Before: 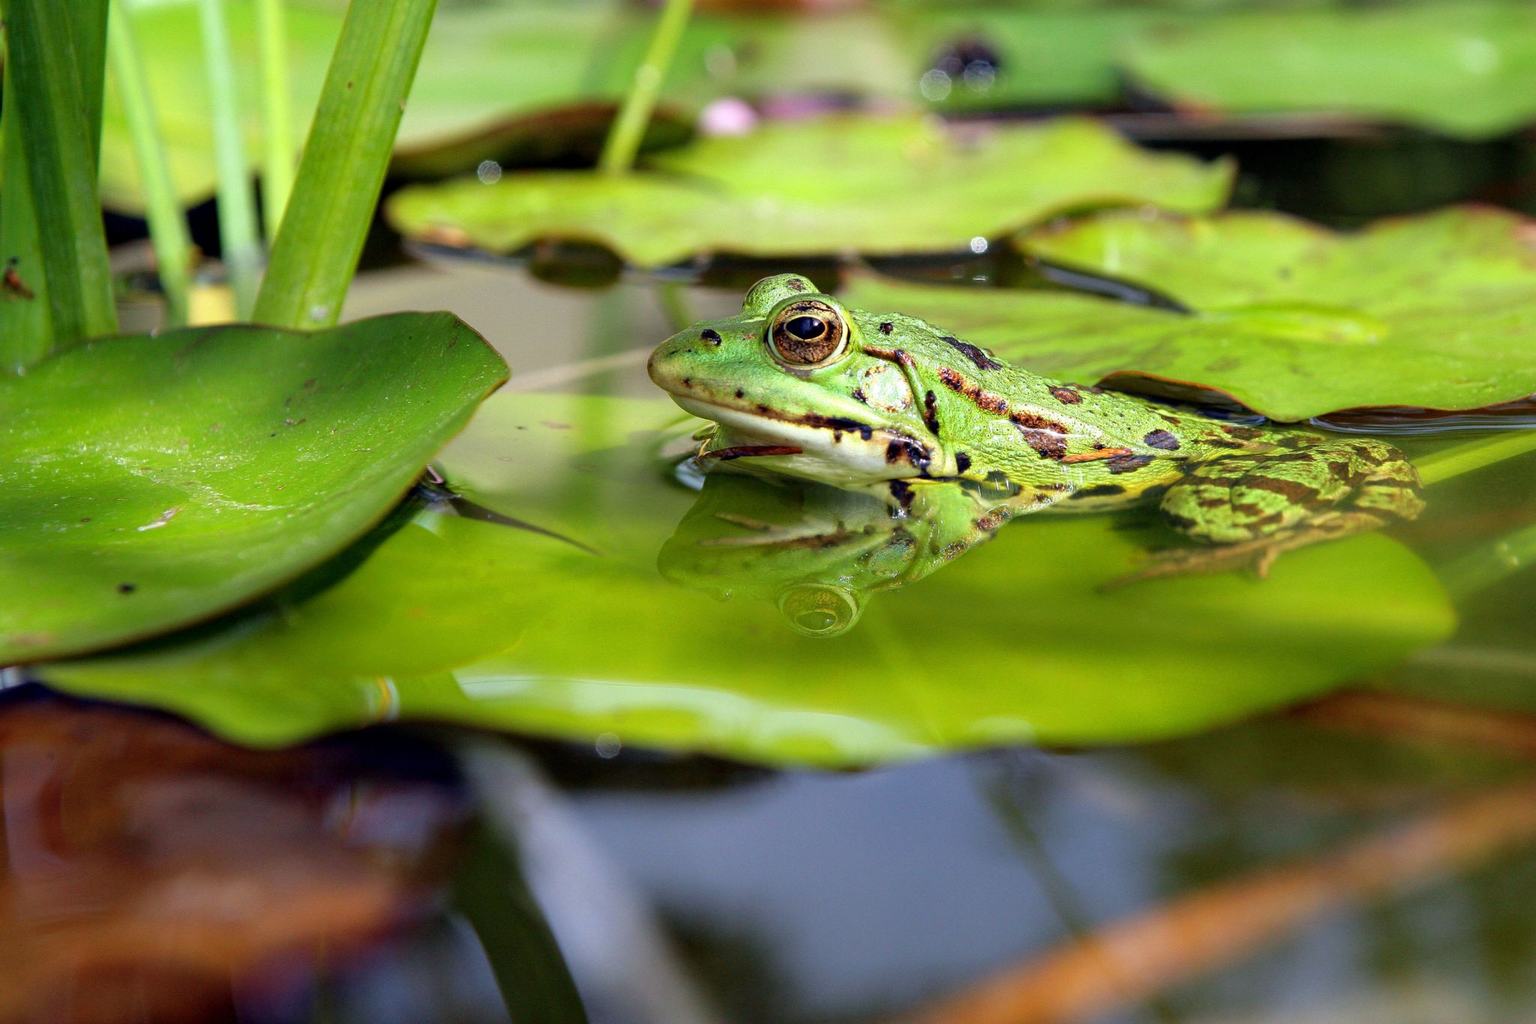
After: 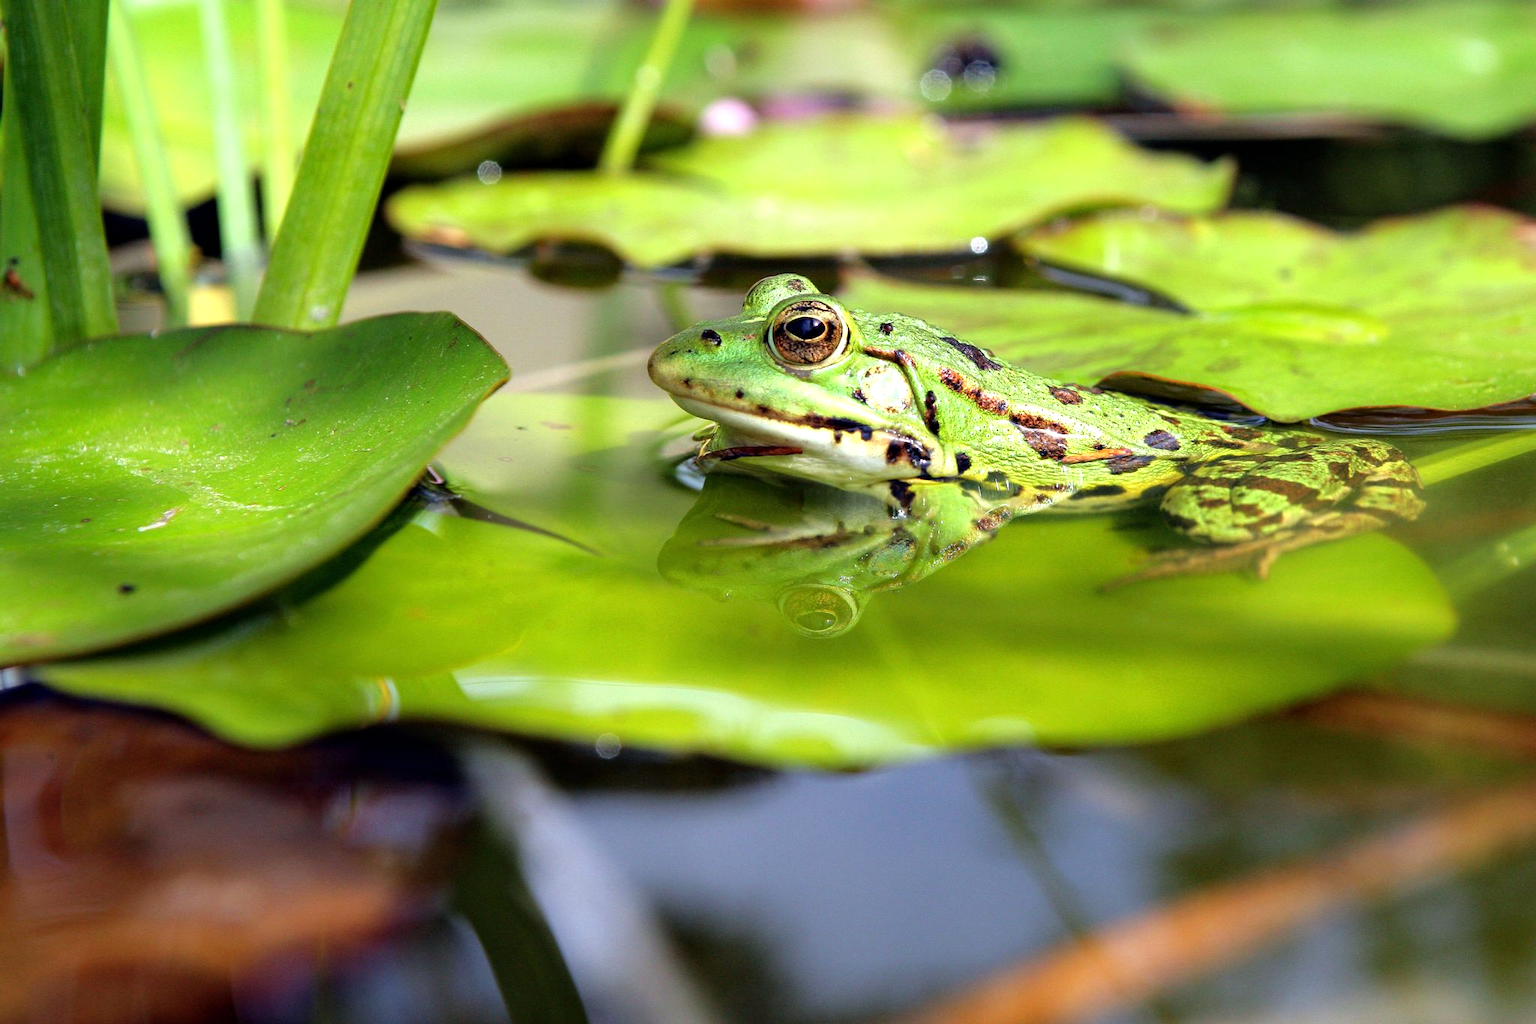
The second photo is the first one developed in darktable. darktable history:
tone equalizer: -8 EV -0.447 EV, -7 EV -0.417 EV, -6 EV -0.355 EV, -5 EV -0.222 EV, -3 EV 0.203 EV, -2 EV 0.342 EV, -1 EV 0.39 EV, +0 EV 0.427 EV
